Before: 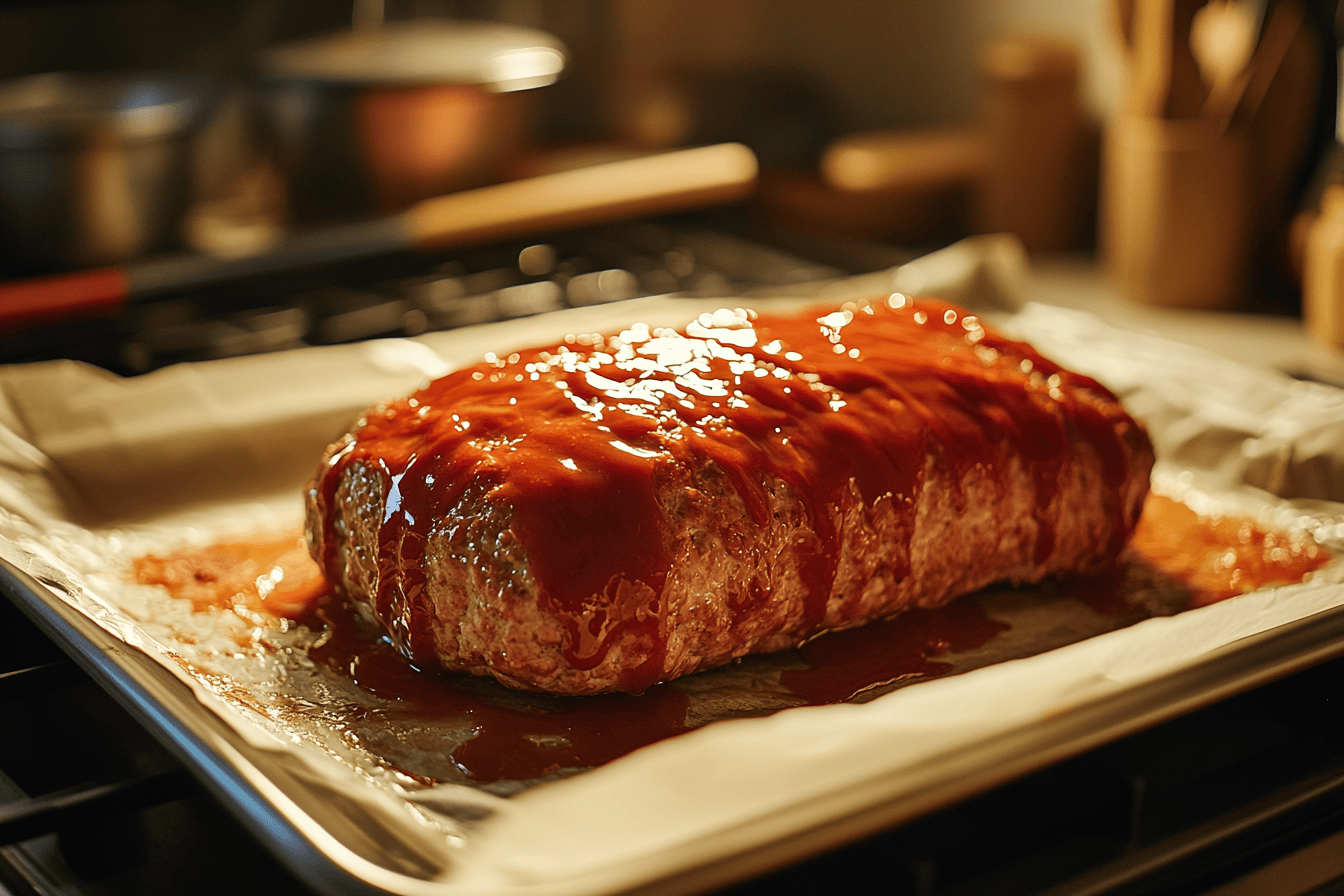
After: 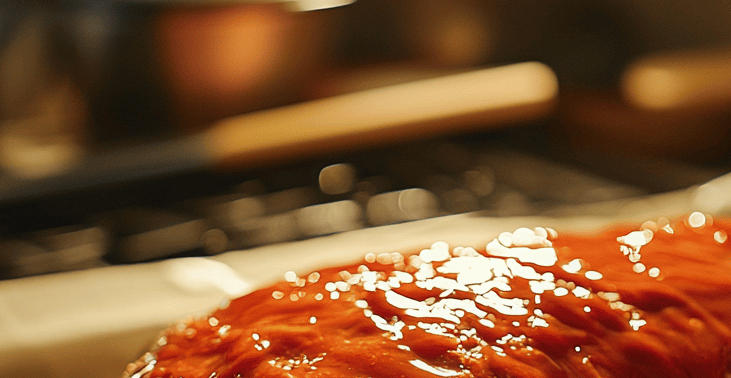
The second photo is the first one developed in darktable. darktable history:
crop: left 14.911%, top 9.151%, right 30.698%, bottom 48.623%
contrast equalizer: y [[0.5, 0.5, 0.468, 0.5, 0.5, 0.5], [0.5 ×6], [0.5 ×6], [0 ×6], [0 ×6]]
